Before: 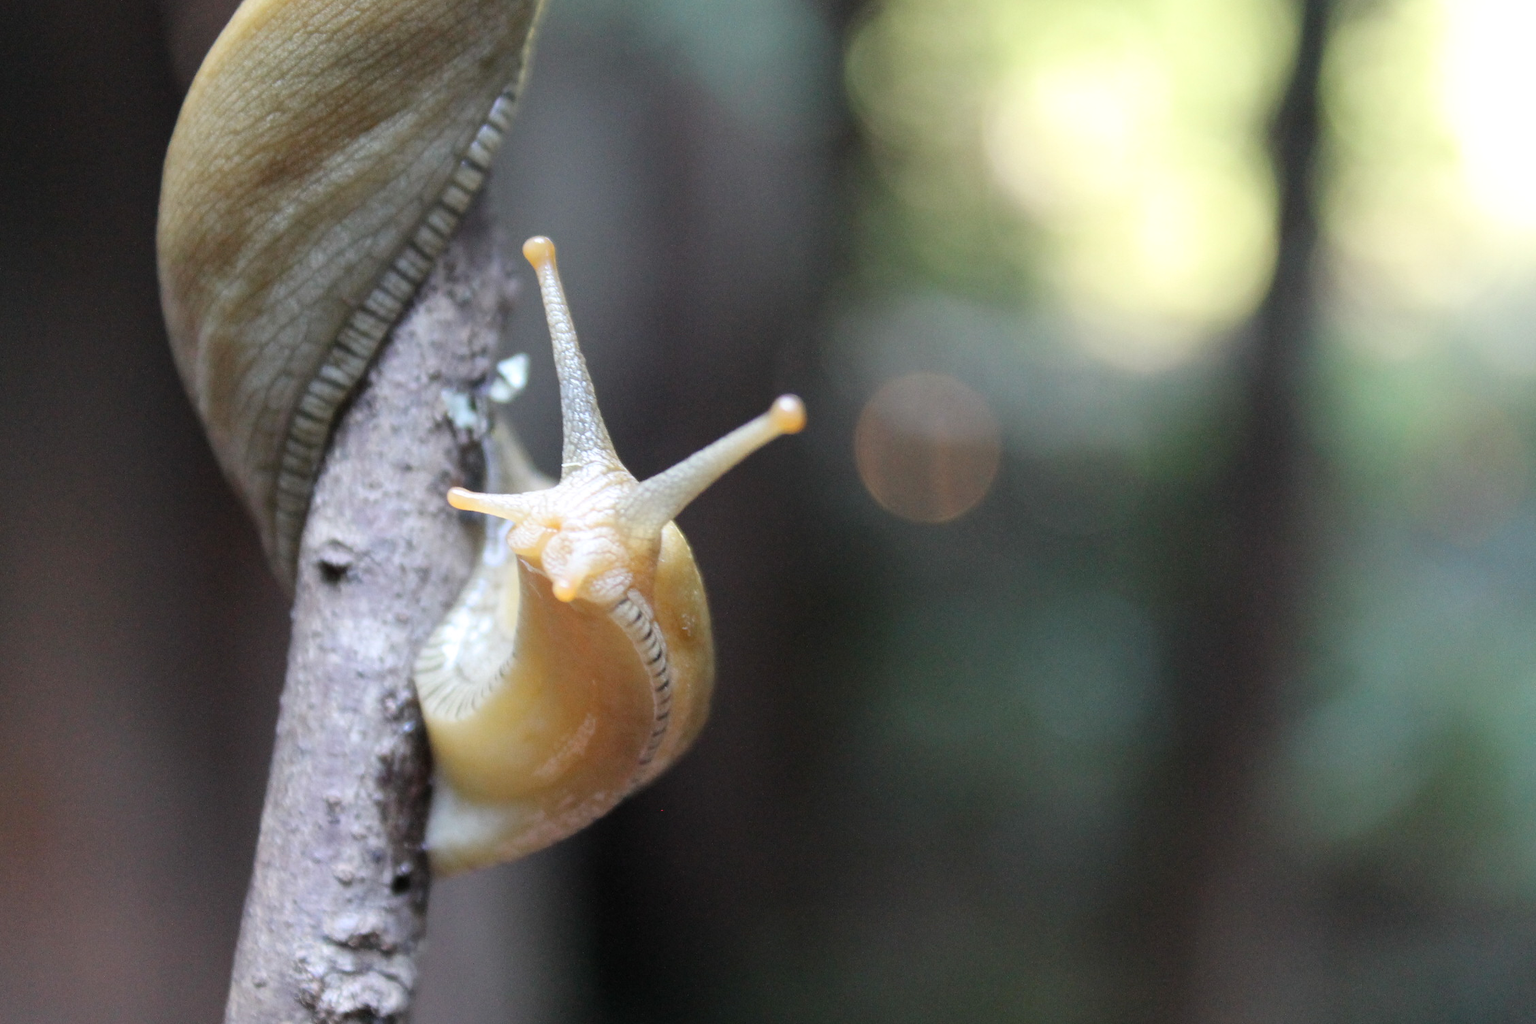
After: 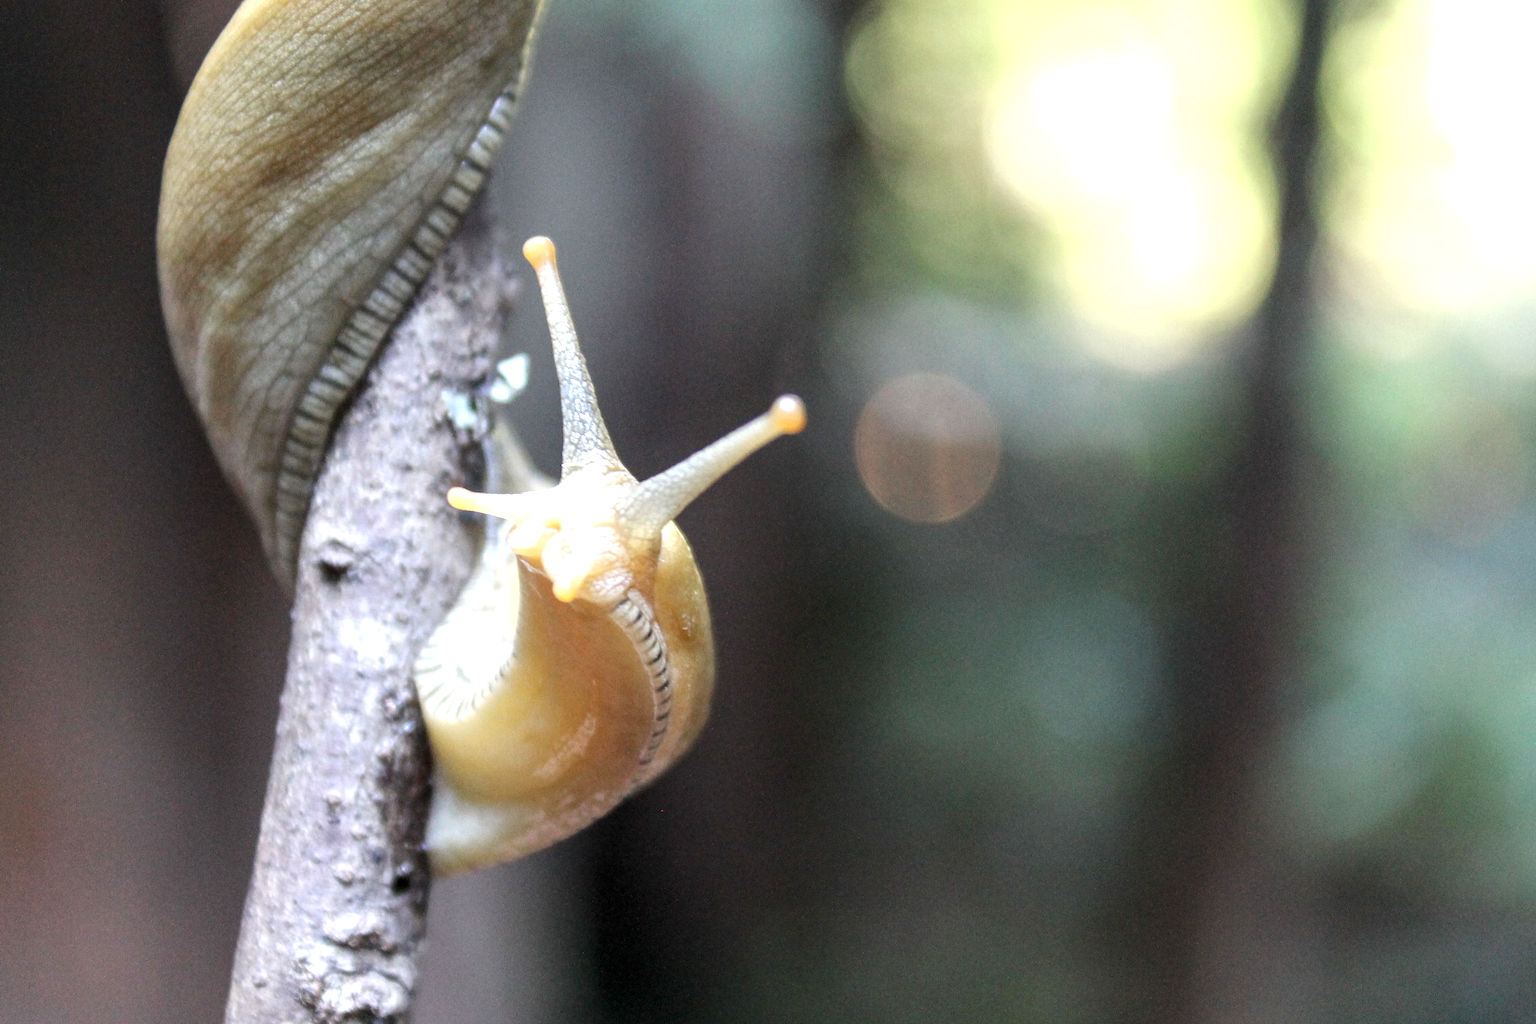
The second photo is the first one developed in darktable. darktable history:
local contrast: detail 130%
color calibration: illuminant same as pipeline (D50), adaptation XYZ, x 0.345, y 0.359, temperature 5018.27 K, clip negative RGB from gamut false
exposure: black level correction 0.001, exposure 0.499 EV, compensate highlight preservation false
